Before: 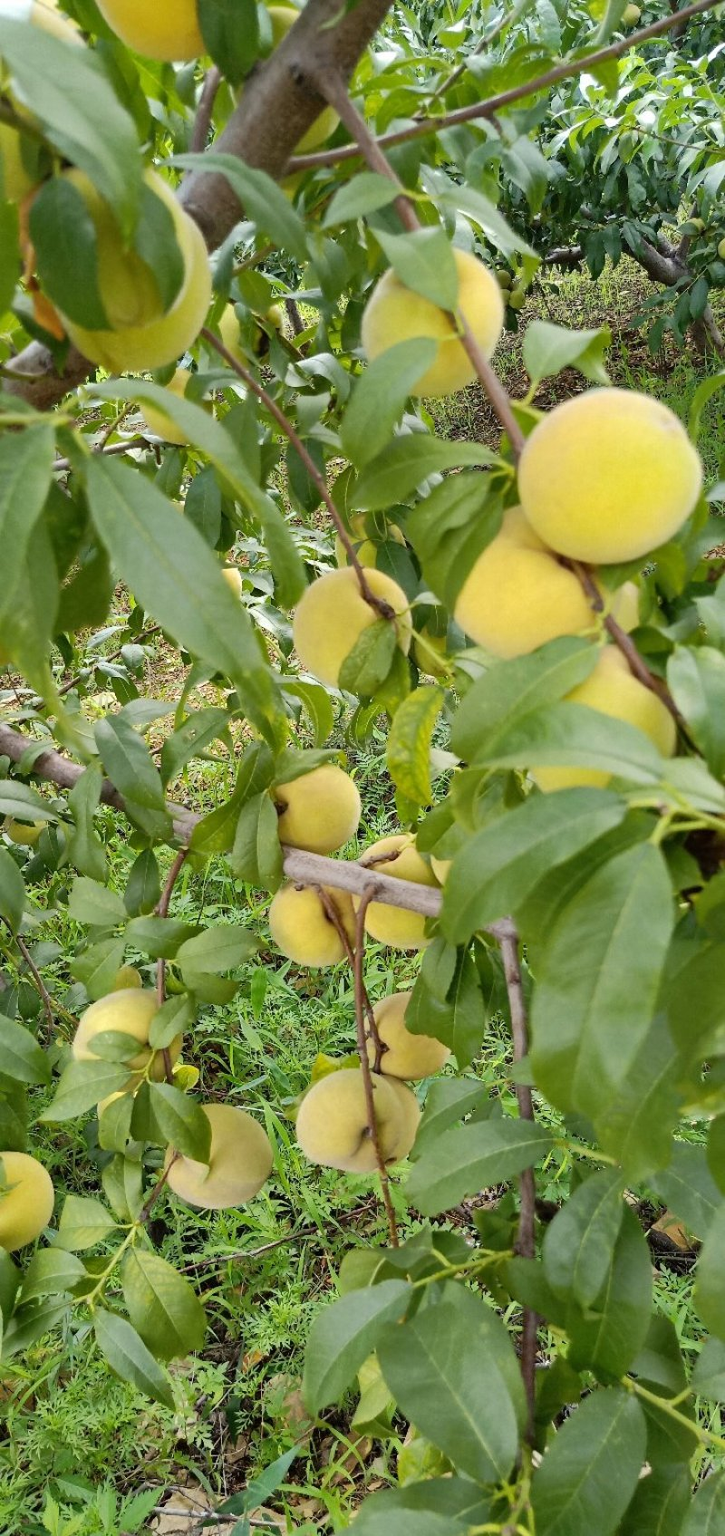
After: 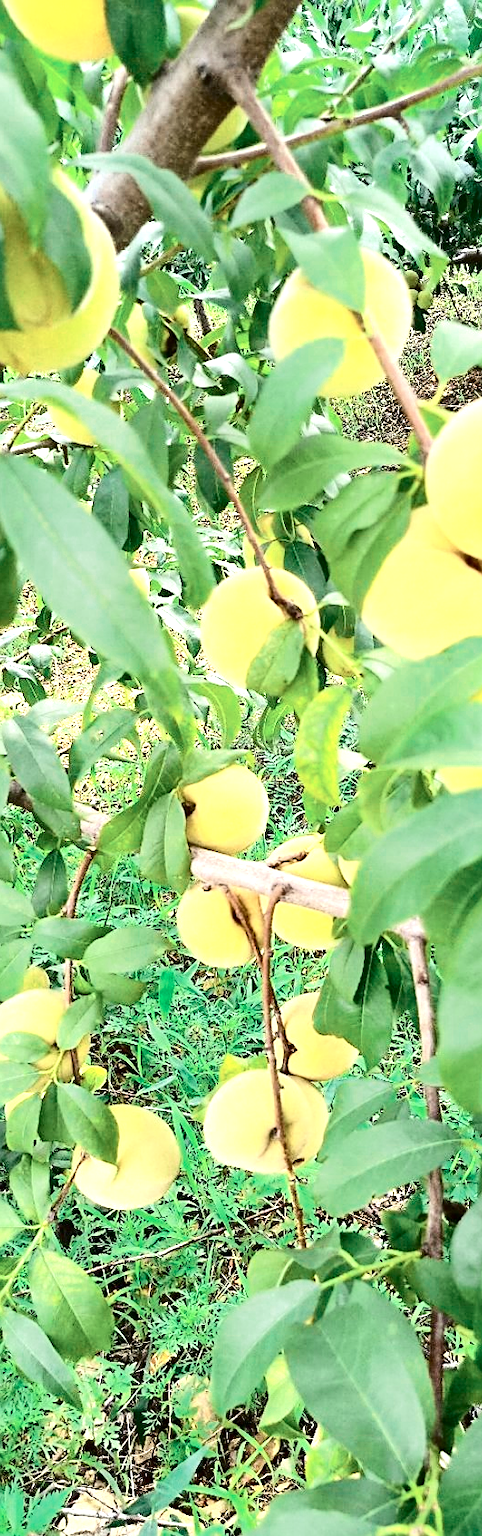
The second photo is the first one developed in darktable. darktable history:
contrast brightness saturation: contrast 0.315, brightness -0.082, saturation 0.17
crop and rotate: left 12.805%, right 20.594%
exposure: black level correction 0, exposure 1.492 EV, compensate highlight preservation false
sharpen: on, module defaults
color zones: curves: ch0 [(0, 0.5) (0.125, 0.4) (0.25, 0.5) (0.375, 0.4) (0.5, 0.4) (0.625, 0.35) (0.75, 0.35) (0.875, 0.5)]; ch1 [(0, 0.35) (0.125, 0.45) (0.25, 0.35) (0.375, 0.35) (0.5, 0.35) (0.625, 0.35) (0.75, 0.45) (0.875, 0.35)]; ch2 [(0, 0.6) (0.125, 0.5) (0.25, 0.5) (0.375, 0.6) (0.5, 0.6) (0.625, 0.5) (0.75, 0.5) (0.875, 0.5)]
